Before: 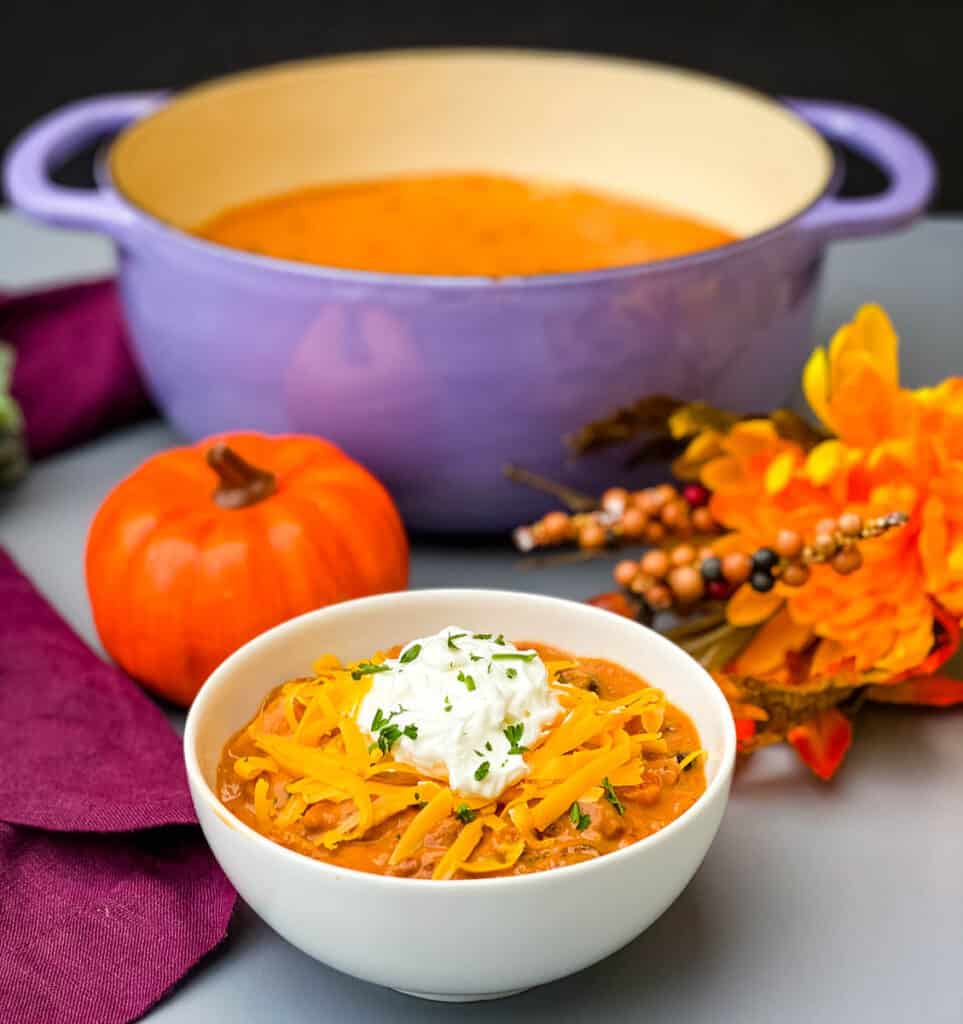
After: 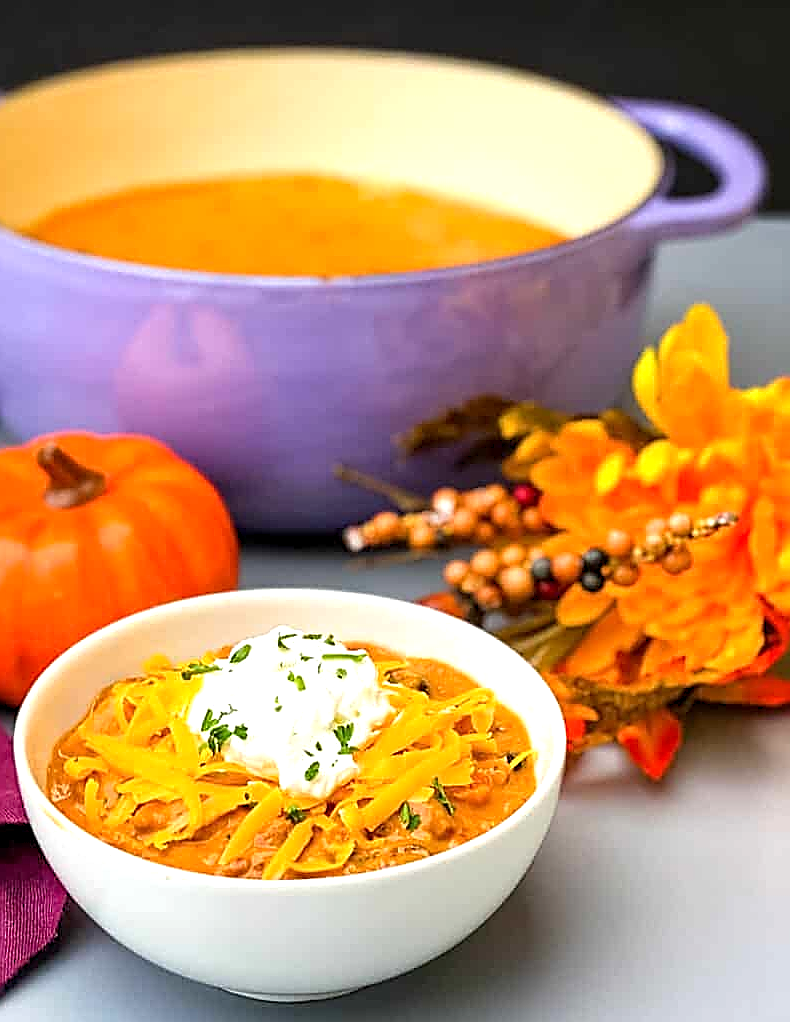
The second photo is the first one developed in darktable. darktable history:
exposure: black level correction 0.001, exposure 0.498 EV, compensate highlight preservation false
sharpen: radius 1.725, amount 1.287
crop: left 17.695%, bottom 0.02%
